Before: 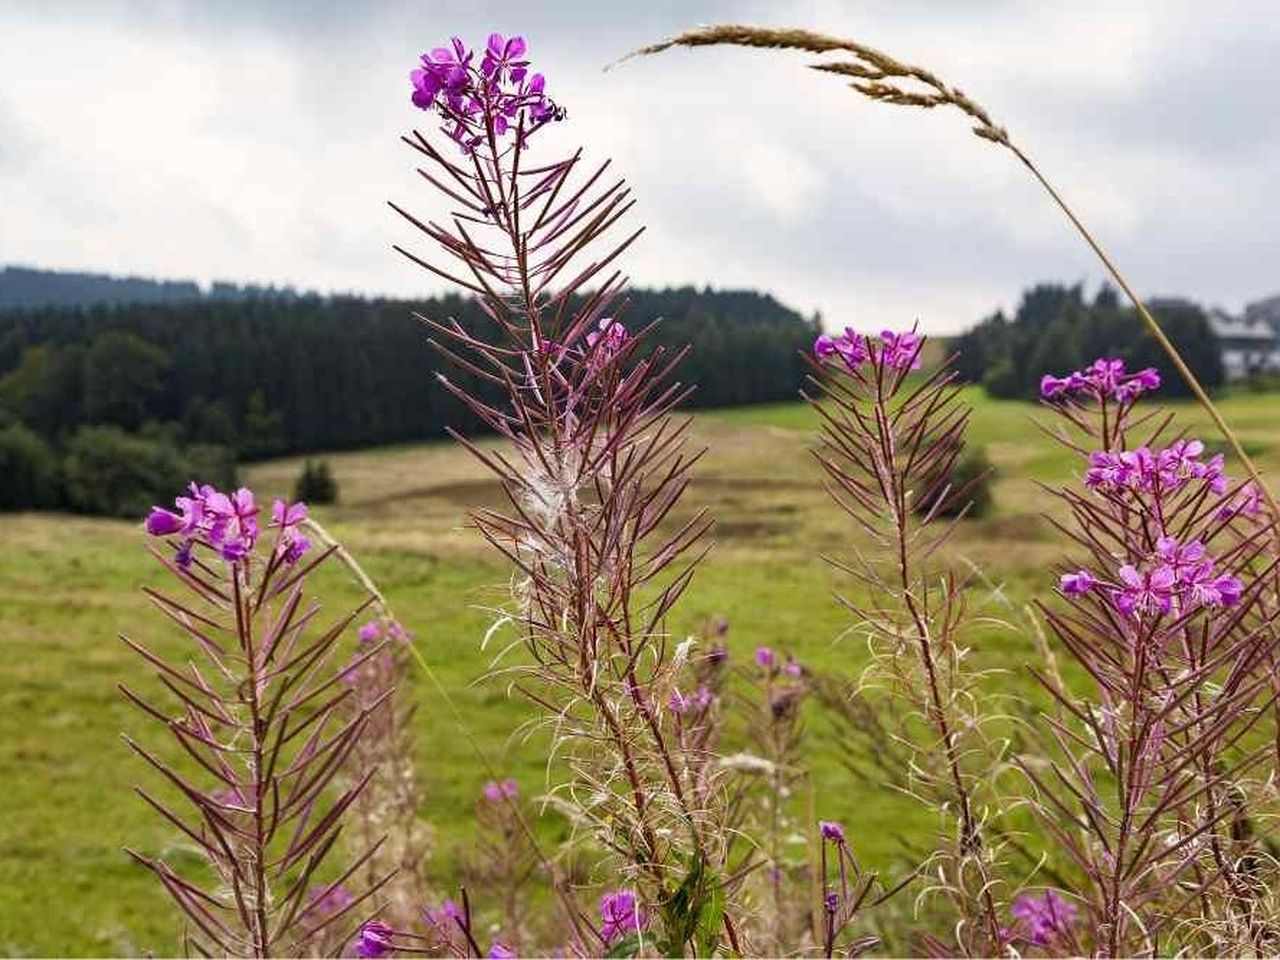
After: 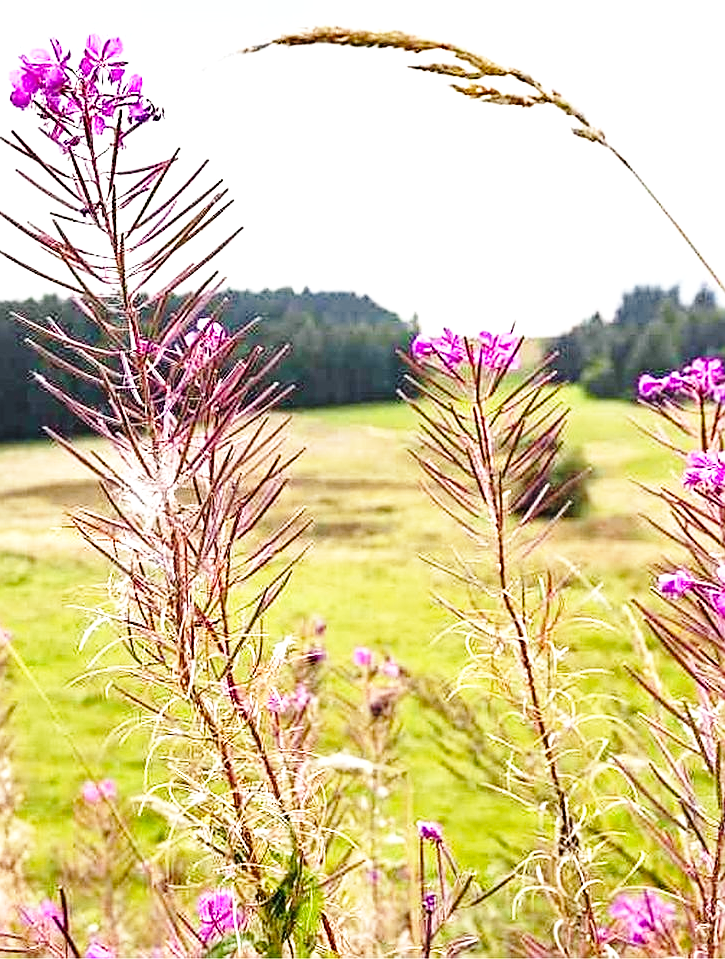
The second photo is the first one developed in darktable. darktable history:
crop: left 31.452%, top 0.011%, right 11.883%
sharpen: on, module defaults
exposure: black level correction 0, exposure 0.889 EV, compensate highlight preservation false
base curve: curves: ch0 [(0, 0) (0.028, 0.03) (0.121, 0.232) (0.46, 0.748) (0.859, 0.968) (1, 1)], preserve colors none
